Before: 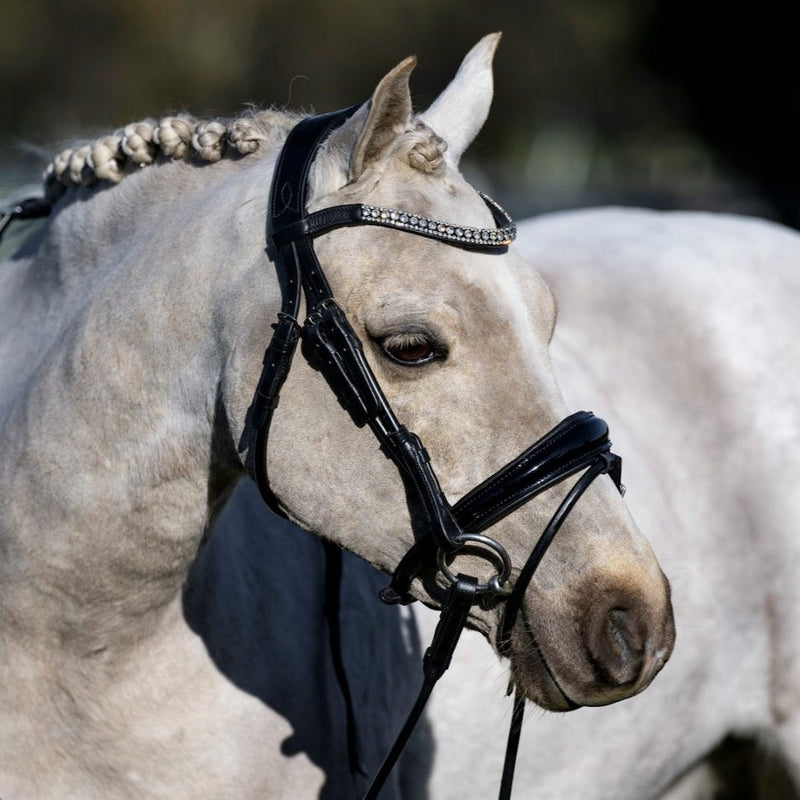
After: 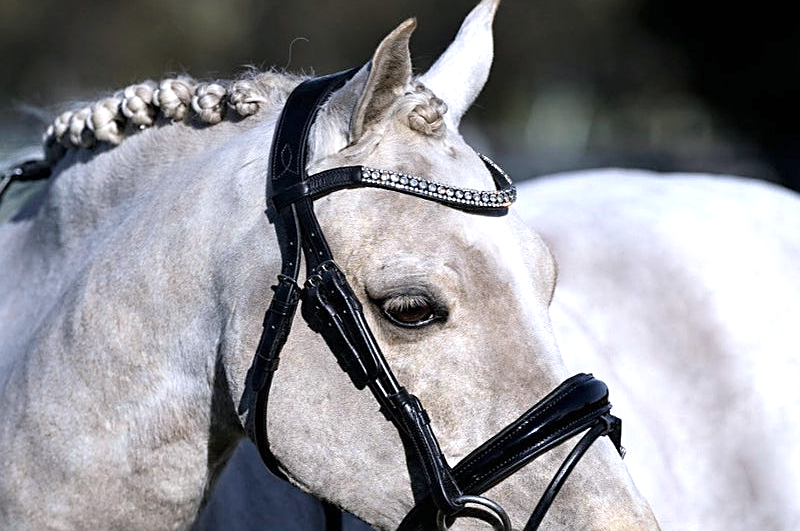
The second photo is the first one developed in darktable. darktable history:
sharpen: on, module defaults
color calibration: illuminant as shot in camera, x 0.358, y 0.373, temperature 4628.91 K
exposure: black level correction 0, exposure 0.499 EV, compensate exposure bias true, compensate highlight preservation false
crop and rotate: top 4.847%, bottom 28.733%
color zones: curves: ch0 [(0, 0.5) (0.143, 0.5) (0.286, 0.5) (0.429, 0.504) (0.571, 0.5) (0.714, 0.509) (0.857, 0.5) (1, 0.5)]; ch1 [(0, 0.425) (0.143, 0.425) (0.286, 0.375) (0.429, 0.405) (0.571, 0.5) (0.714, 0.47) (0.857, 0.425) (1, 0.435)]; ch2 [(0, 0.5) (0.143, 0.5) (0.286, 0.5) (0.429, 0.517) (0.571, 0.5) (0.714, 0.51) (0.857, 0.5) (1, 0.5)]
